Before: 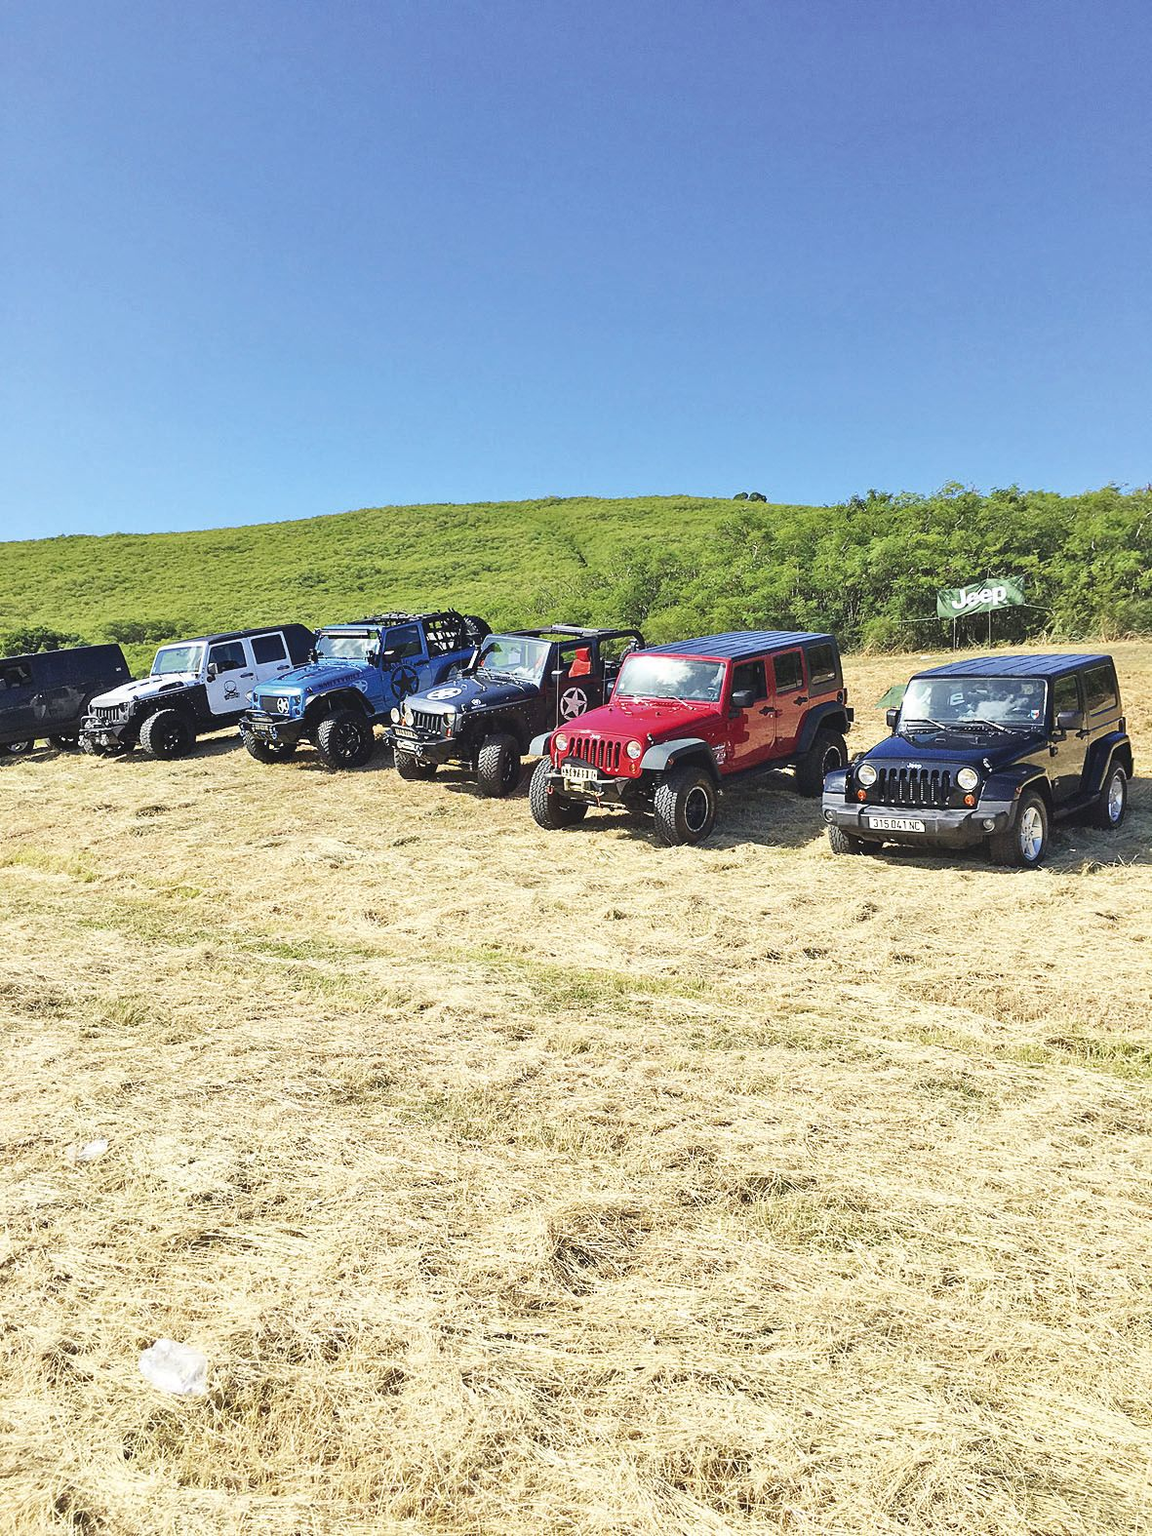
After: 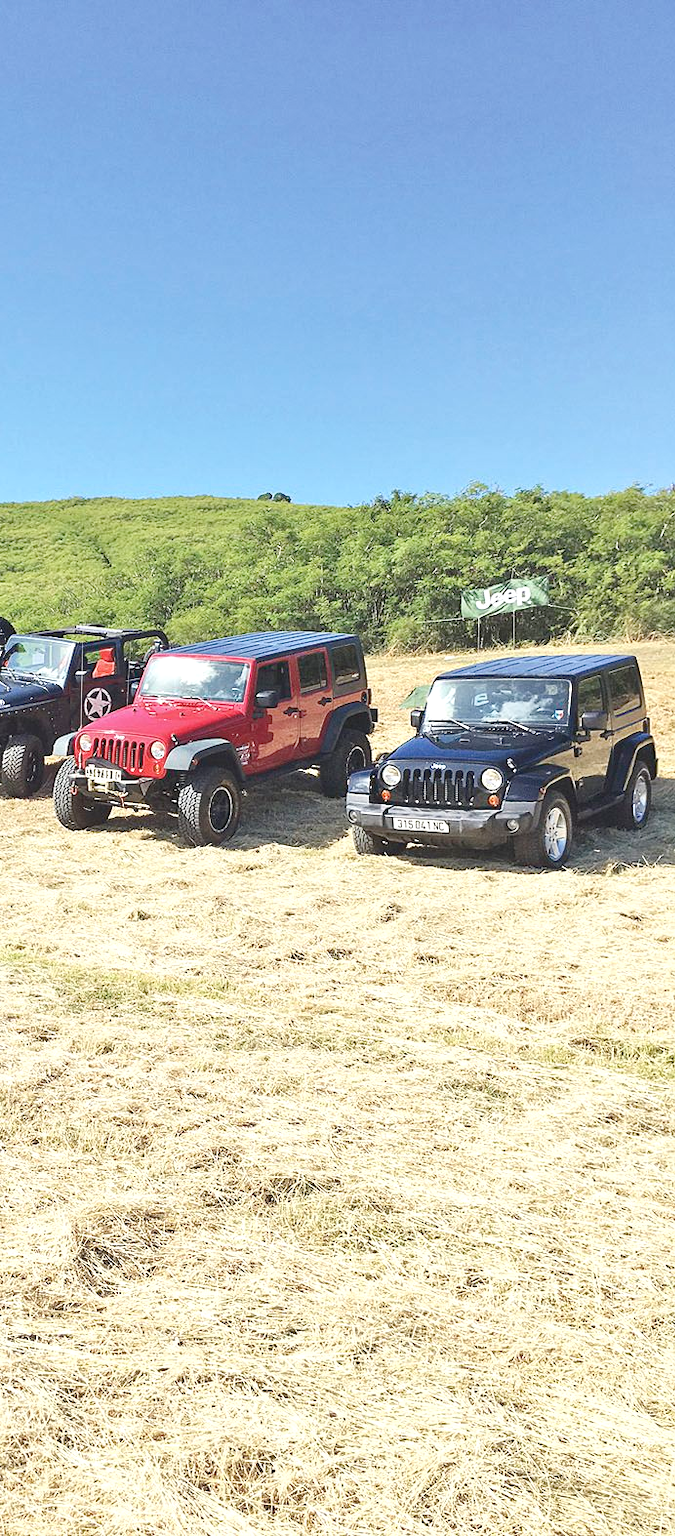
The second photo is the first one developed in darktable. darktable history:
exposure: exposure 0.2 EV, compensate highlight preservation false
crop: left 41.402%
